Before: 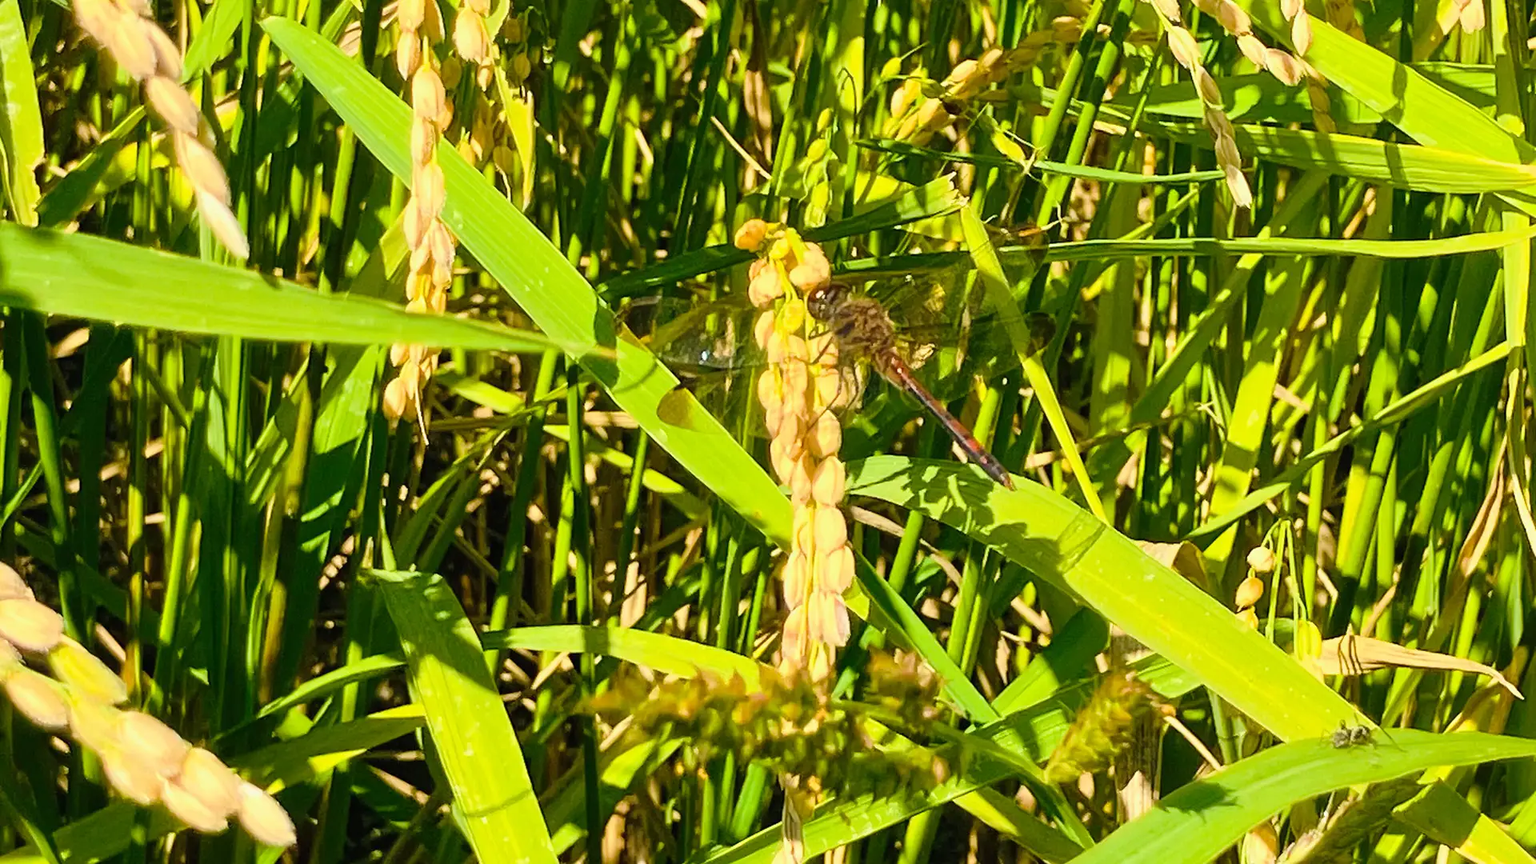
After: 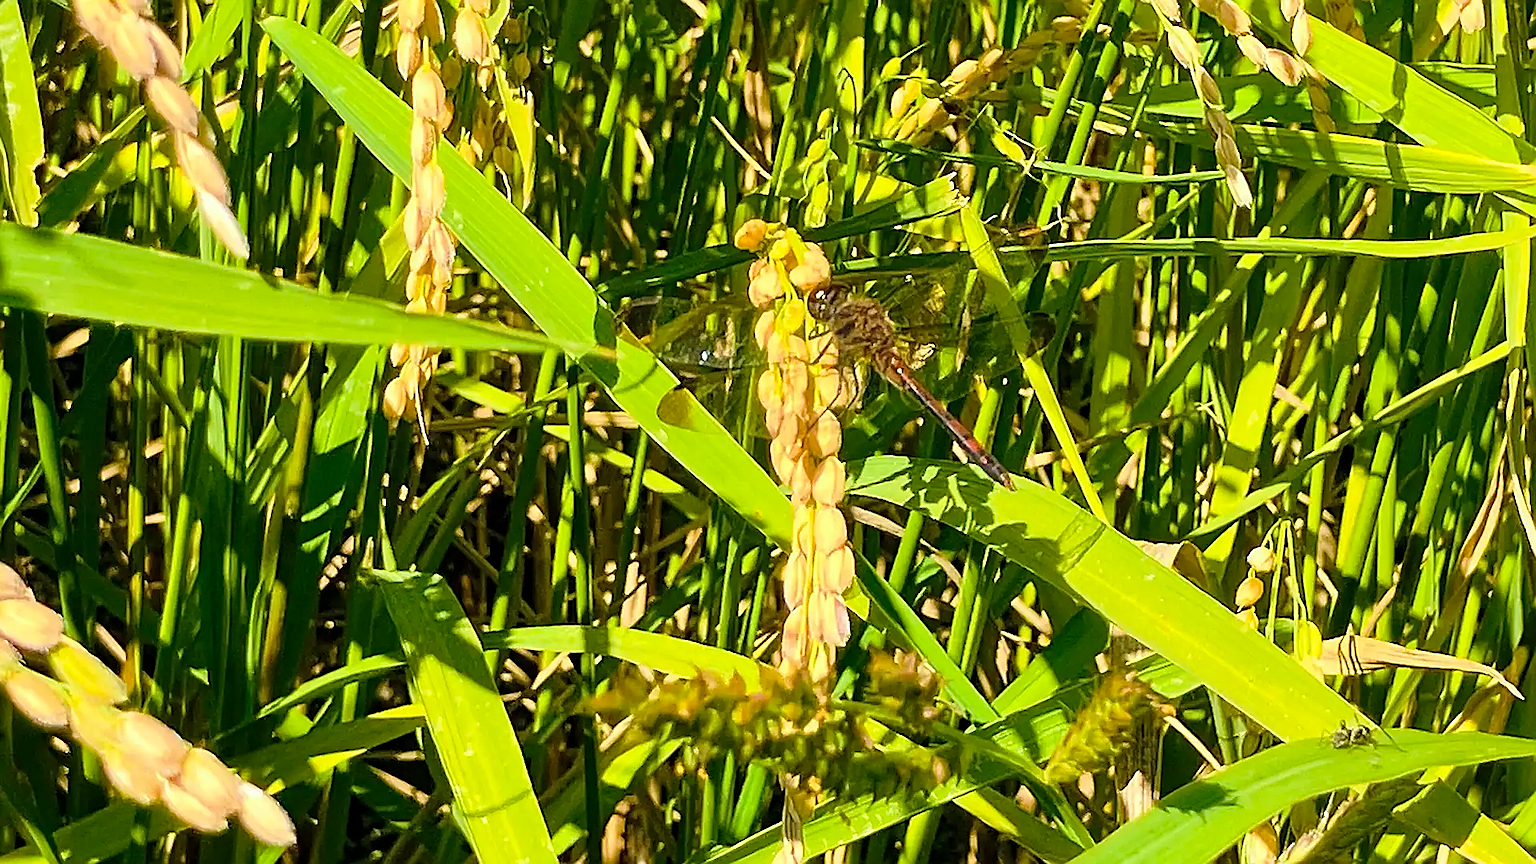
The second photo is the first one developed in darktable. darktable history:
local contrast: highlights 100%, shadows 100%, detail 120%, midtone range 0.2
sharpen: radius 1.4, amount 1.25, threshold 0.7
haze removal: strength 0.29, distance 0.25, compatibility mode true, adaptive false
